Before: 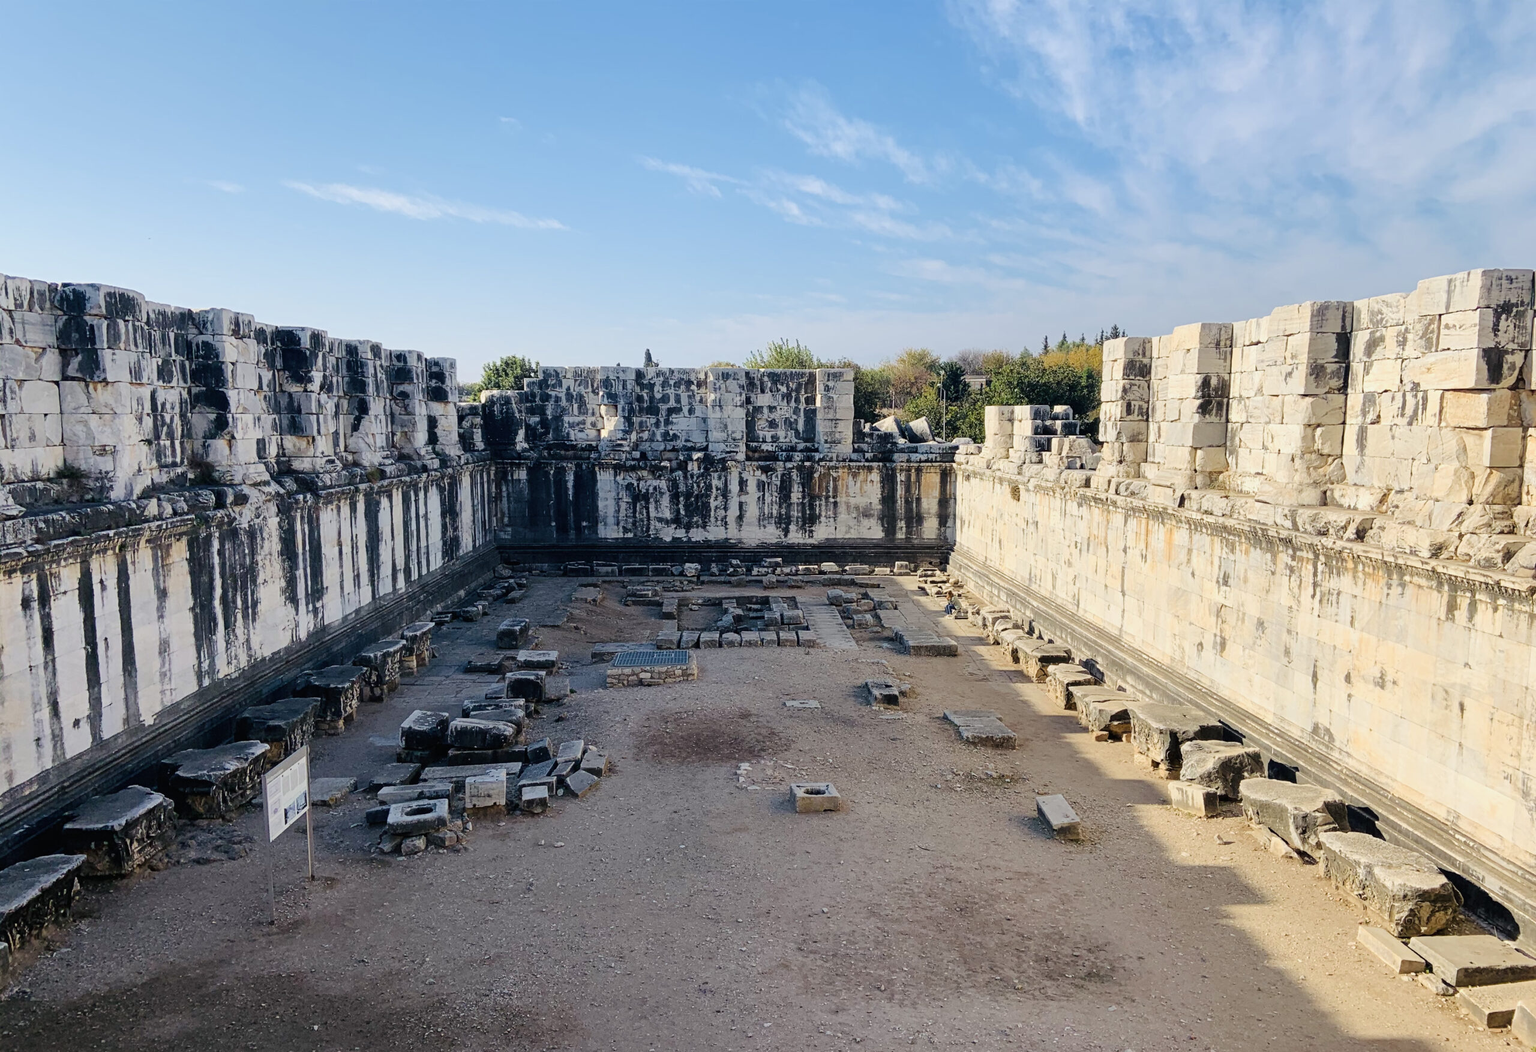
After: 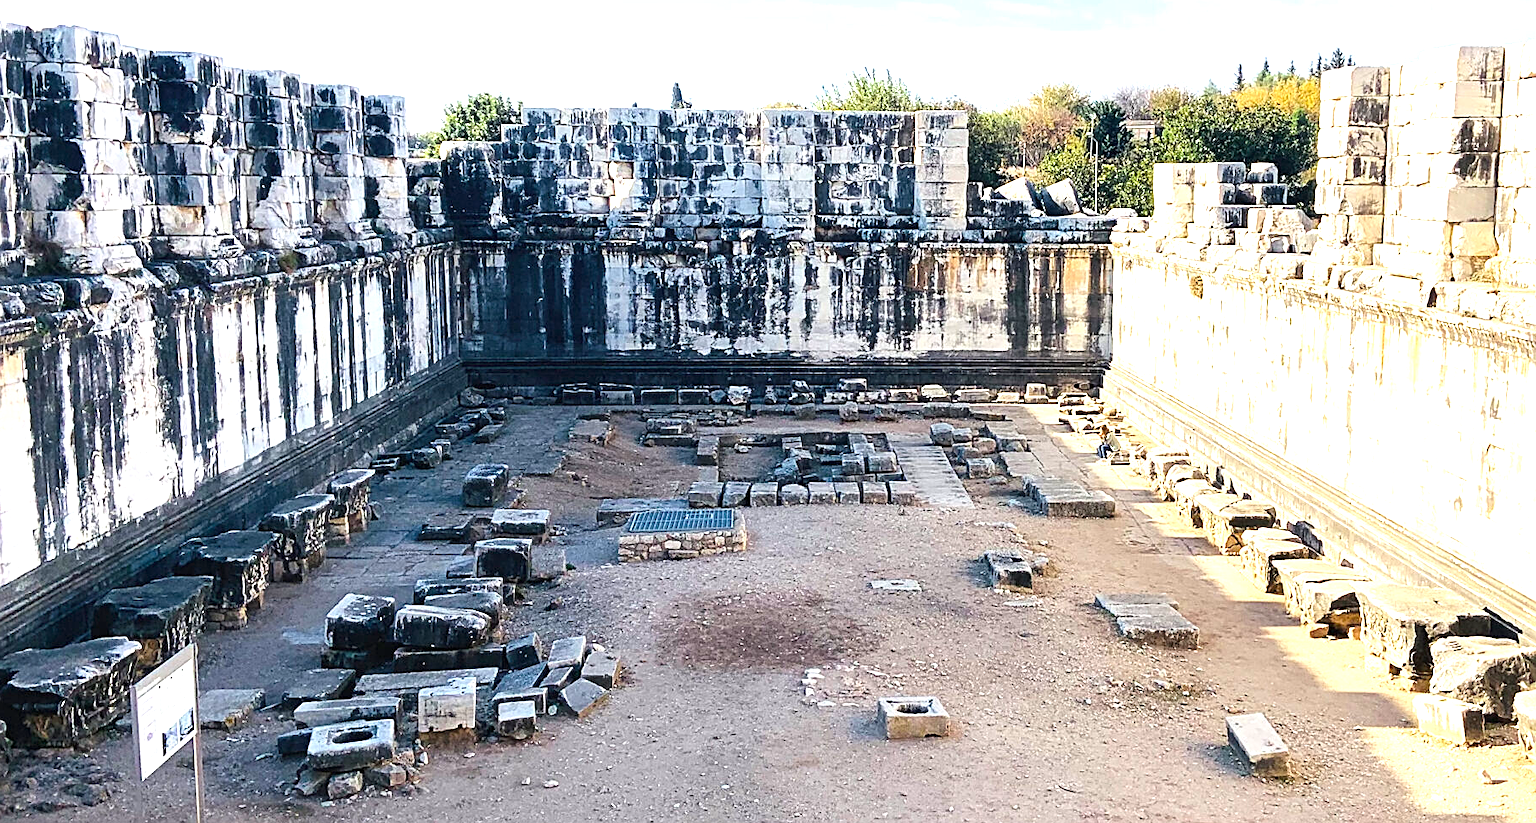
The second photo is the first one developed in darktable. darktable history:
sharpen: on, module defaults
exposure: black level correction 0, exposure 1.297 EV, compensate highlight preservation false
crop: left 11.058%, top 27.613%, right 18.269%, bottom 17.002%
